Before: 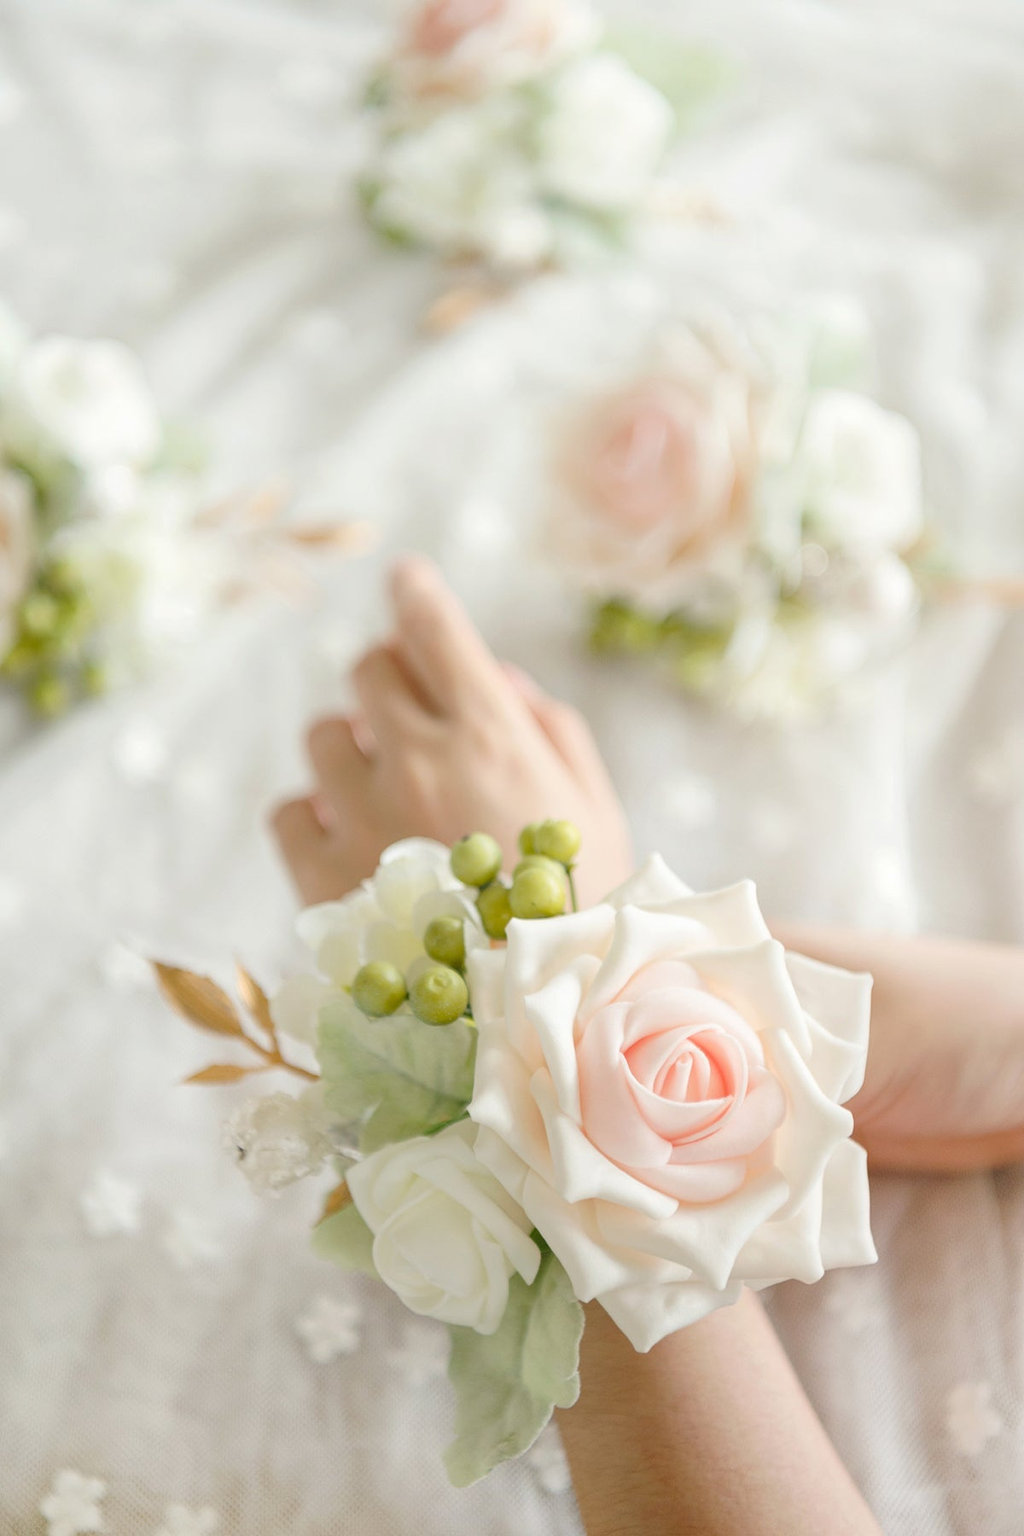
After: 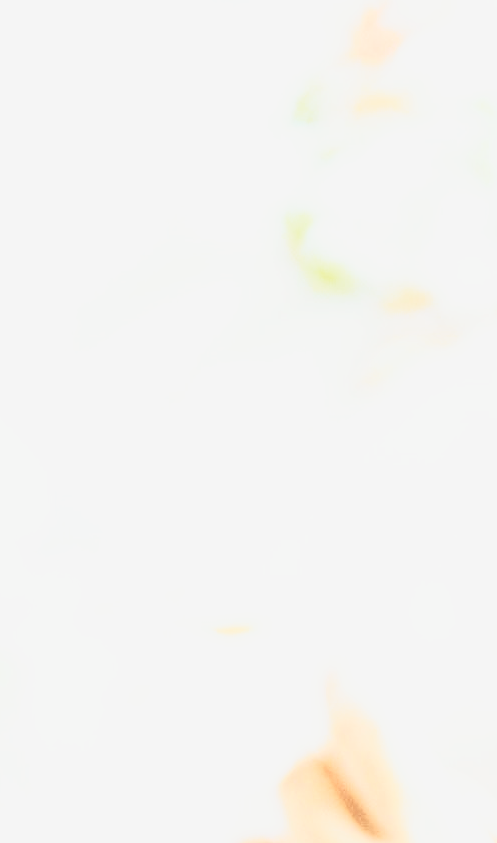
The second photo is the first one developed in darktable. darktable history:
crop and rotate: left 11.304%, top 0.058%, right 47.243%, bottom 53.075%
tone curve: curves: ch0 [(0, 0) (0.046, 0.031) (0.163, 0.114) (0.391, 0.432) (0.488, 0.561) (0.695, 0.839) (0.785, 0.904) (1, 0.965)]; ch1 [(0, 0) (0.248, 0.252) (0.427, 0.412) (0.482, 0.462) (0.499, 0.497) (0.518, 0.52) (0.535, 0.577) (0.585, 0.623) (0.679, 0.743) (0.788, 0.809) (1, 1)]; ch2 [(0, 0) (0.313, 0.262) (0.427, 0.417) (0.473, 0.47) (0.503, 0.503) (0.523, 0.515) (0.557, 0.596) (0.598, 0.646) (0.708, 0.771) (1, 1)], color space Lab, independent channels, preserve colors none
haze removal: compatibility mode true, adaptive false
base curve: curves: ch0 [(0, 0.003) (0.001, 0.002) (0.006, 0.004) (0.02, 0.022) (0.048, 0.086) (0.094, 0.234) (0.162, 0.431) (0.258, 0.629) (0.385, 0.8) (0.548, 0.918) (0.751, 0.988) (1, 1)], preserve colors none
tone equalizer: -8 EV -0.767 EV, -7 EV -0.705 EV, -6 EV -0.579 EV, -5 EV -0.416 EV, -3 EV 0.366 EV, -2 EV 0.6 EV, -1 EV 0.687 EV, +0 EV 0.723 EV, edges refinement/feathering 500, mask exposure compensation -1.57 EV, preserve details no
color correction: highlights b* -0.017, saturation 0.513
